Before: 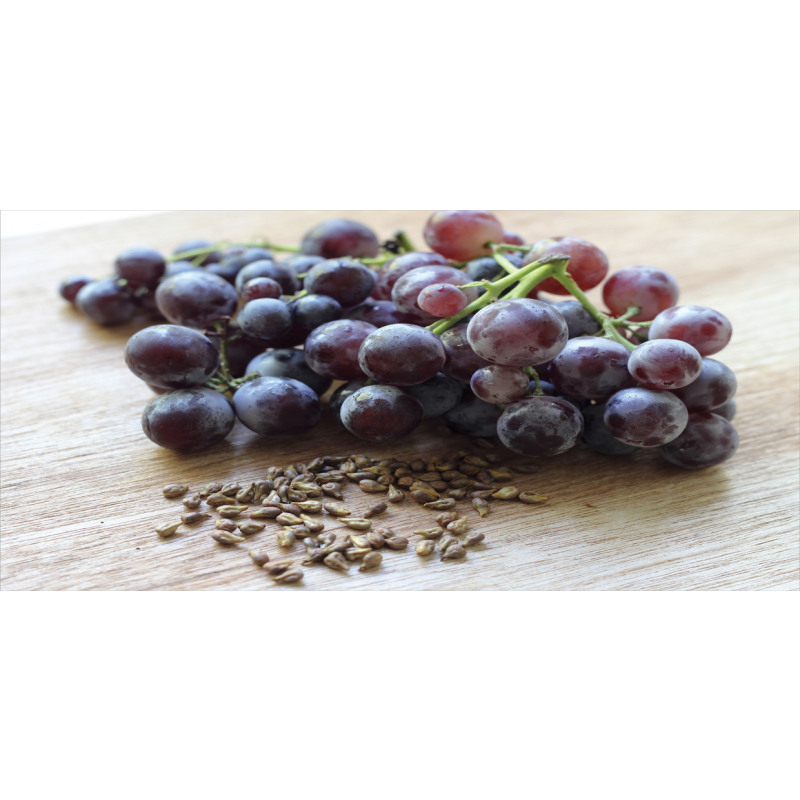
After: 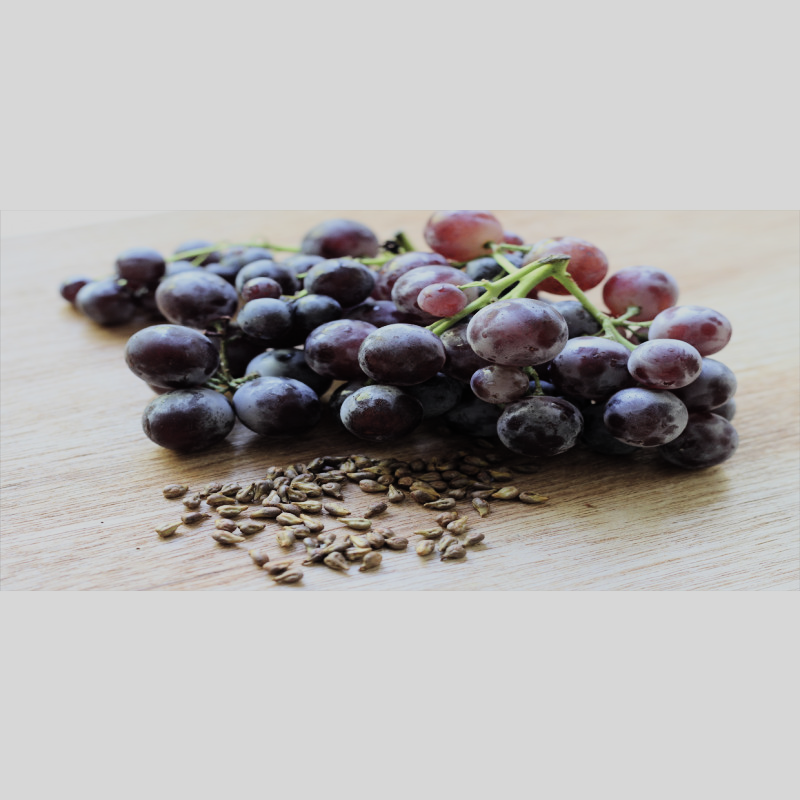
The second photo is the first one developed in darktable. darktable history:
filmic rgb: black relative exposure -7.49 EV, white relative exposure 5 EV, hardness 3.35, contrast 1.299, color science v5 (2021), contrast in shadows safe, contrast in highlights safe
